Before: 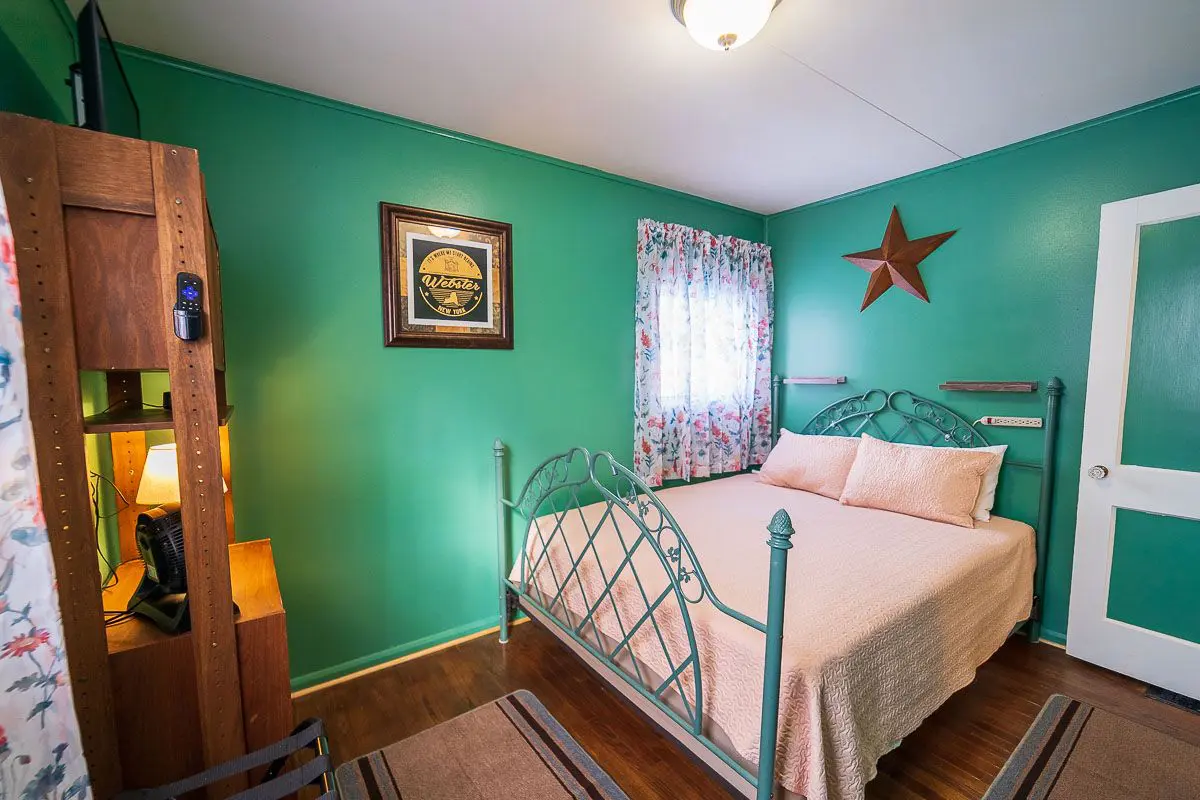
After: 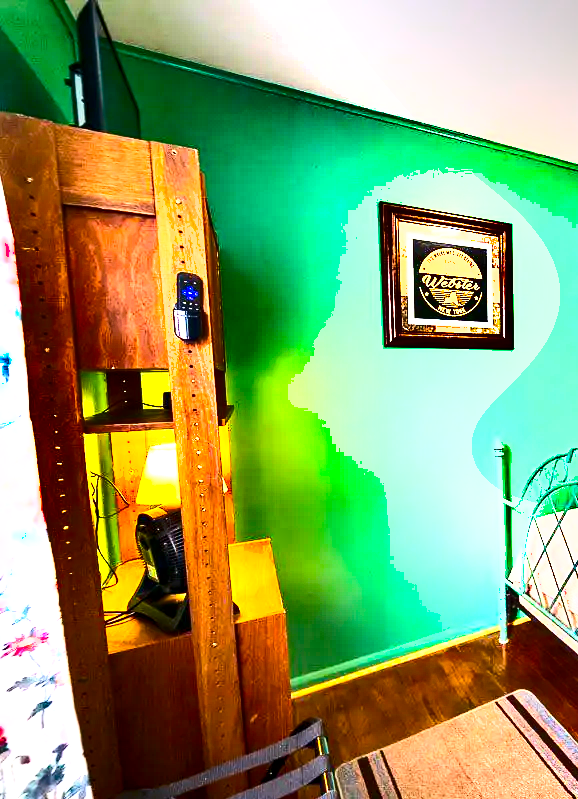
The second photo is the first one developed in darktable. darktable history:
exposure: black level correction 0.001, exposure 1.854 EV, compensate highlight preservation false
contrast brightness saturation: contrast 0.295
color balance rgb: perceptual saturation grading › global saturation 30.618%, global vibrance 24.999%, contrast 10.443%
shadows and highlights: white point adjustment 0.084, highlights -69.9, soften with gaussian
crop and rotate: left 0.046%, top 0%, right 51.716%
